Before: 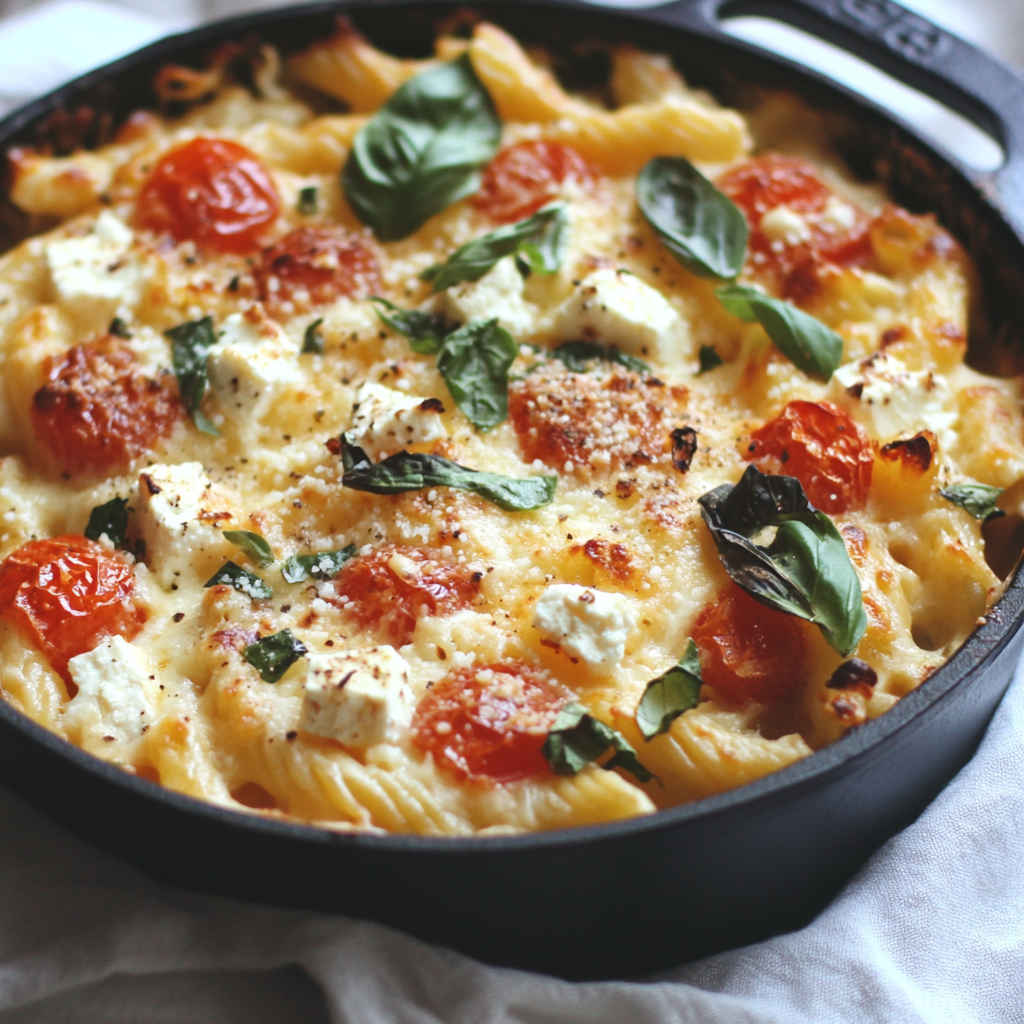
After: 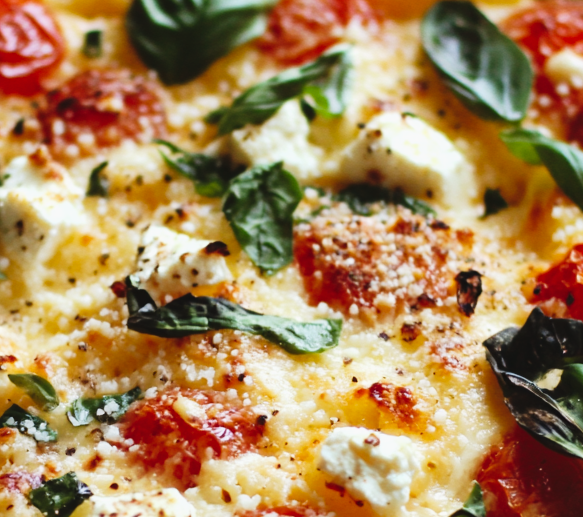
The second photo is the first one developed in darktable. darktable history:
tone curve: curves: ch0 [(0.016, 0.011) (0.21, 0.113) (0.515, 0.476) (0.78, 0.795) (1, 0.981)], preserve colors none
crop: left 21.08%, top 15.407%, right 21.935%, bottom 34.031%
